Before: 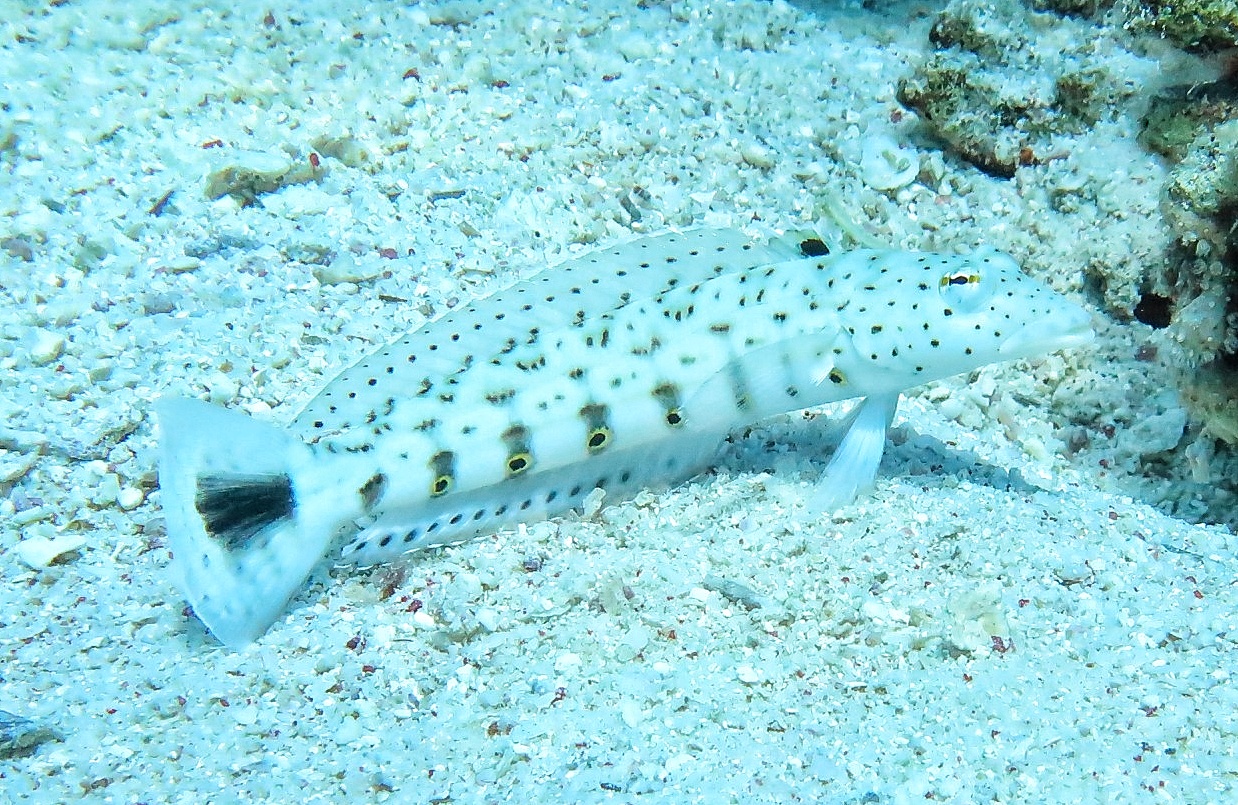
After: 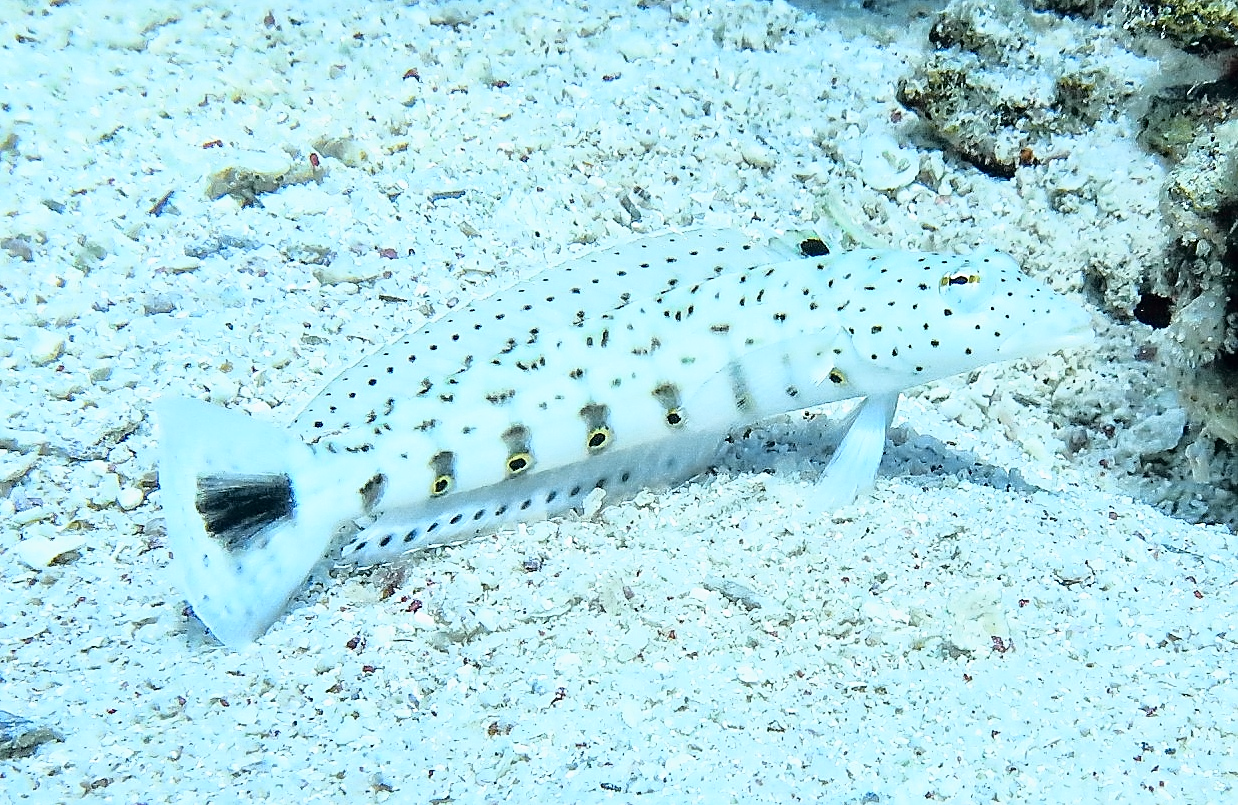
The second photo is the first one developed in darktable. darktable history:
sharpen: on, module defaults
tone curve: curves: ch0 [(0, 0) (0.105, 0.044) (0.195, 0.128) (0.283, 0.283) (0.384, 0.404) (0.485, 0.531) (0.638, 0.681) (0.795, 0.879) (1, 0.977)]; ch1 [(0, 0) (0.161, 0.092) (0.35, 0.33) (0.379, 0.401) (0.456, 0.469) (0.498, 0.503) (0.531, 0.537) (0.596, 0.621) (0.635, 0.671) (1, 1)]; ch2 [(0, 0) (0.371, 0.362) (0.437, 0.437) (0.483, 0.484) (0.53, 0.515) (0.56, 0.58) (0.622, 0.606) (1, 1)], color space Lab, independent channels, preserve colors none
